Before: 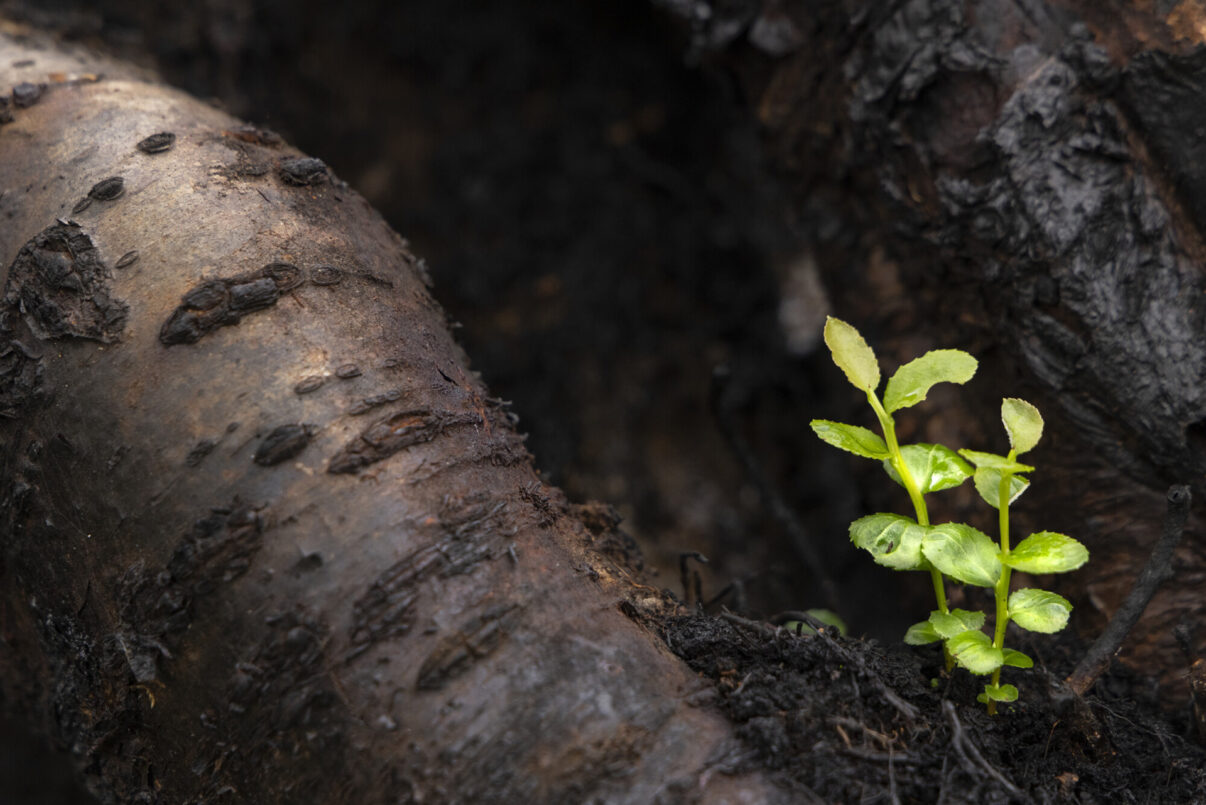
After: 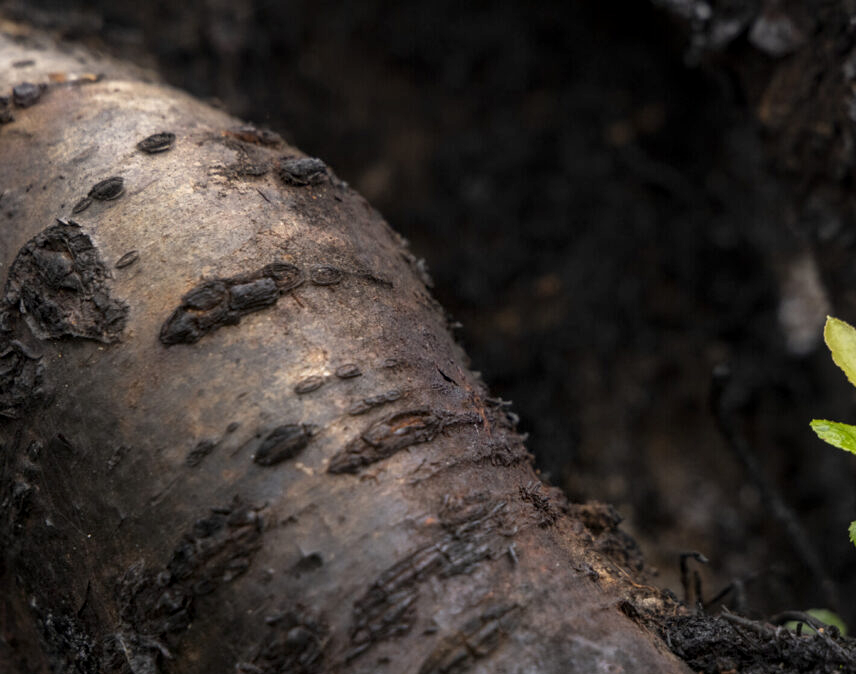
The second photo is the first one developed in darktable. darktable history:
crop: right 28.967%, bottom 16.273%
local contrast: detail 130%
